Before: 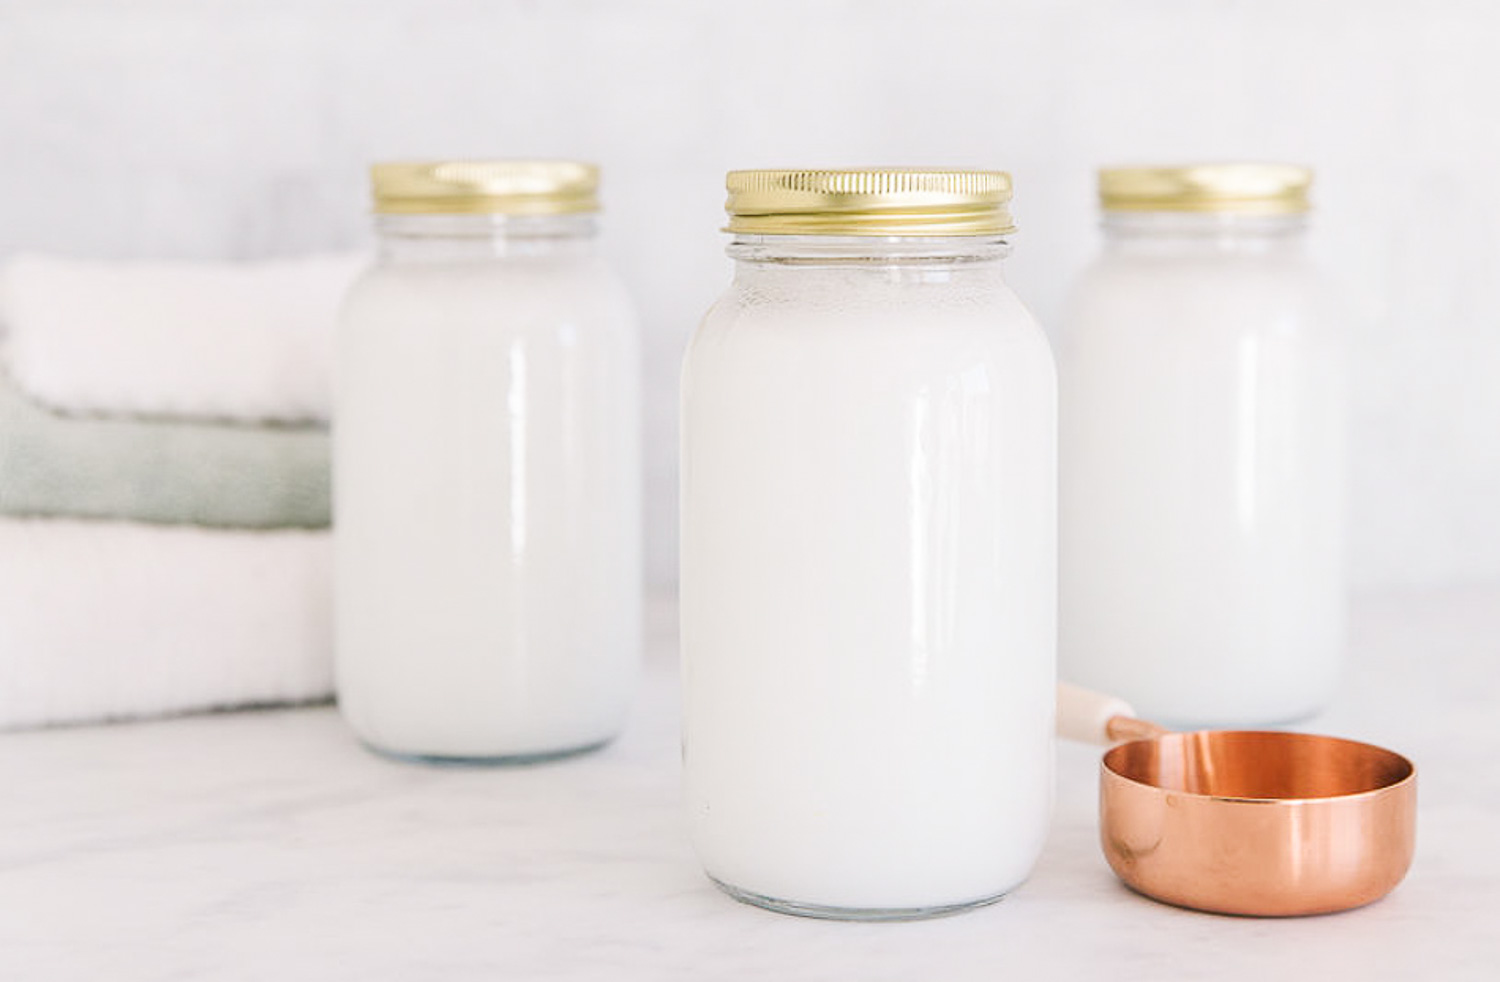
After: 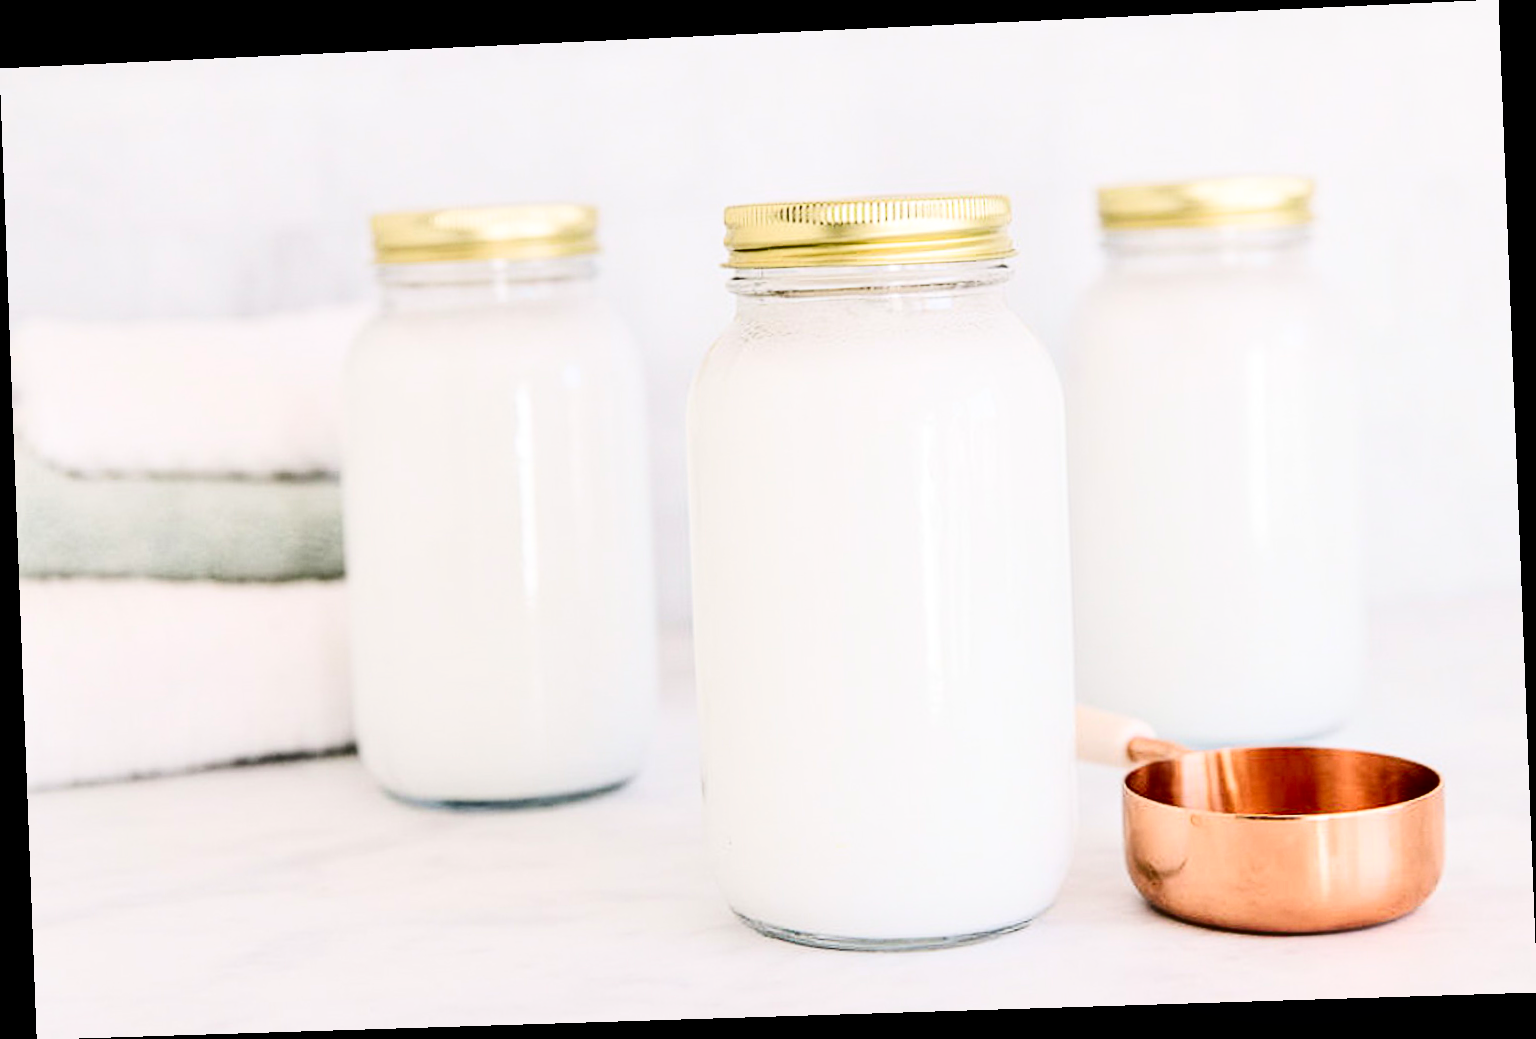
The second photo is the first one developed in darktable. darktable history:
rotate and perspective: rotation -2.22°, lens shift (horizontal) -0.022, automatic cropping off
contrast brightness saturation: contrast 0.32, brightness -0.08, saturation 0.17
contrast equalizer: octaves 7, y [[0.6 ×6], [0.55 ×6], [0 ×6], [0 ×6], [0 ×6]], mix 0.35
